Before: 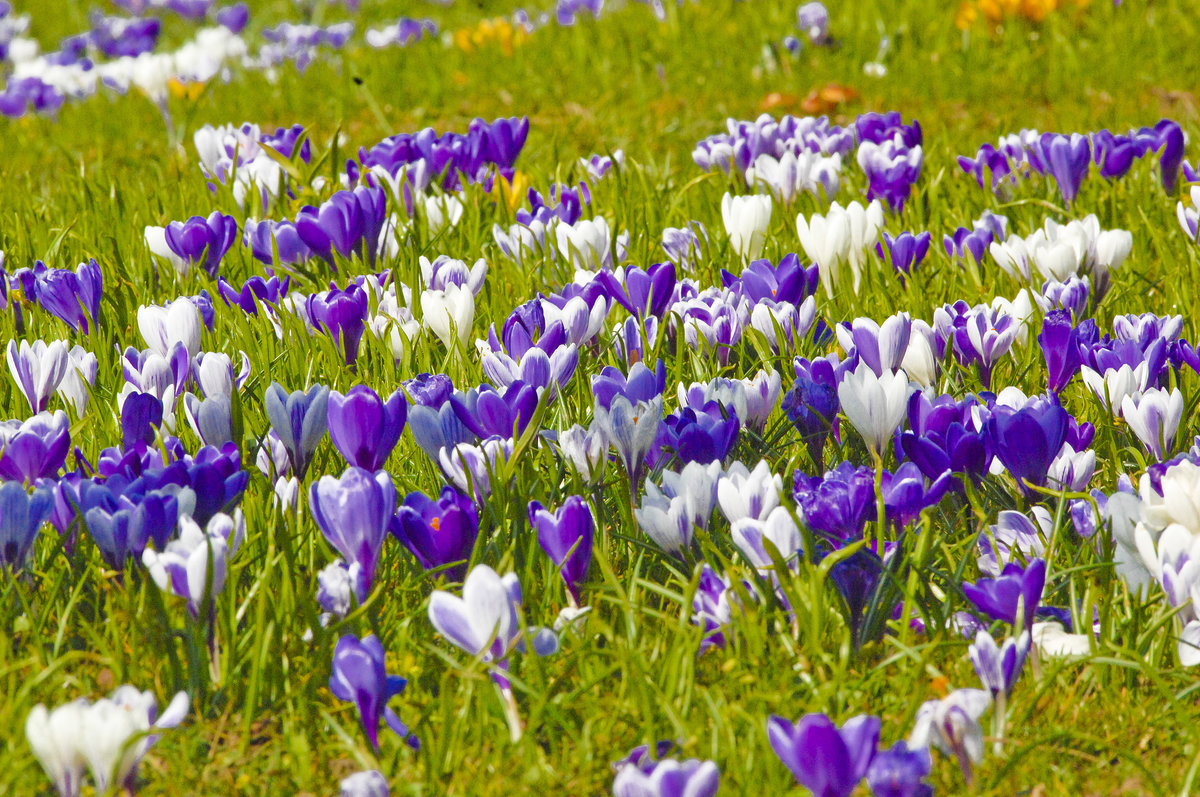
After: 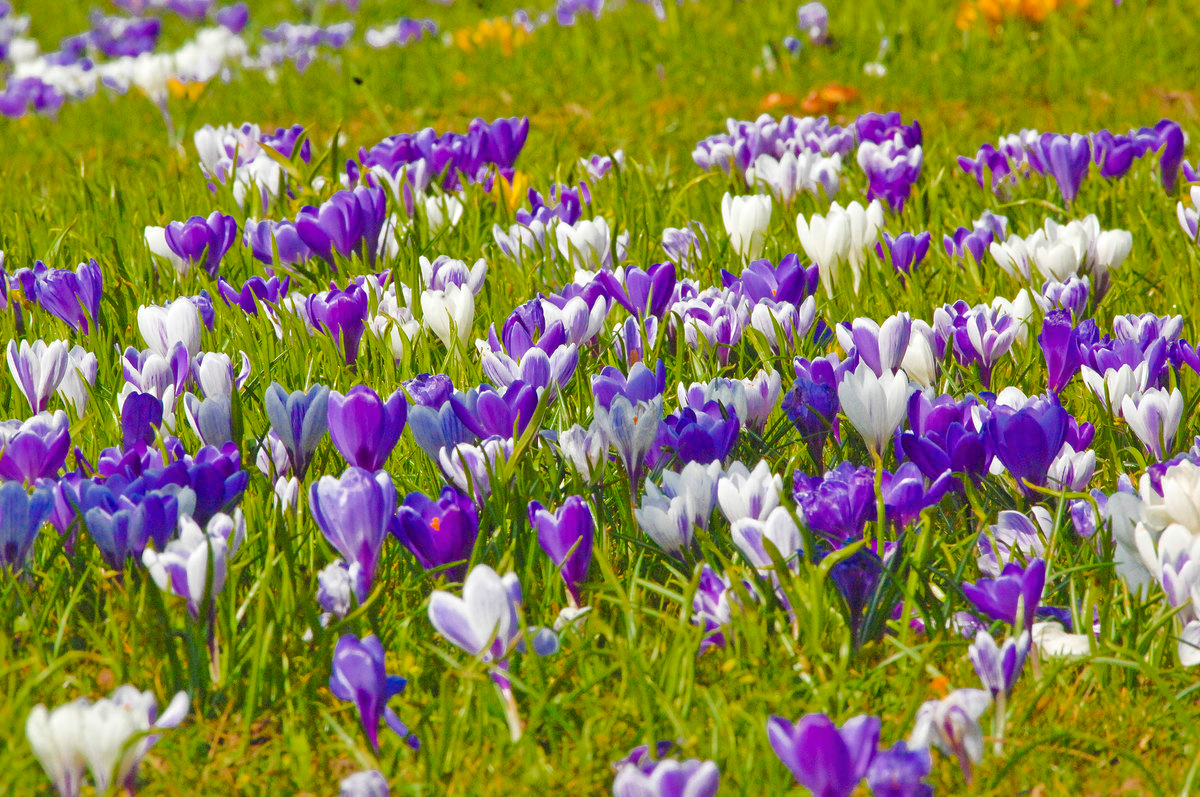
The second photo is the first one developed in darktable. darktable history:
shadows and highlights: on, module defaults
tone equalizer: -7 EV 0.135 EV
